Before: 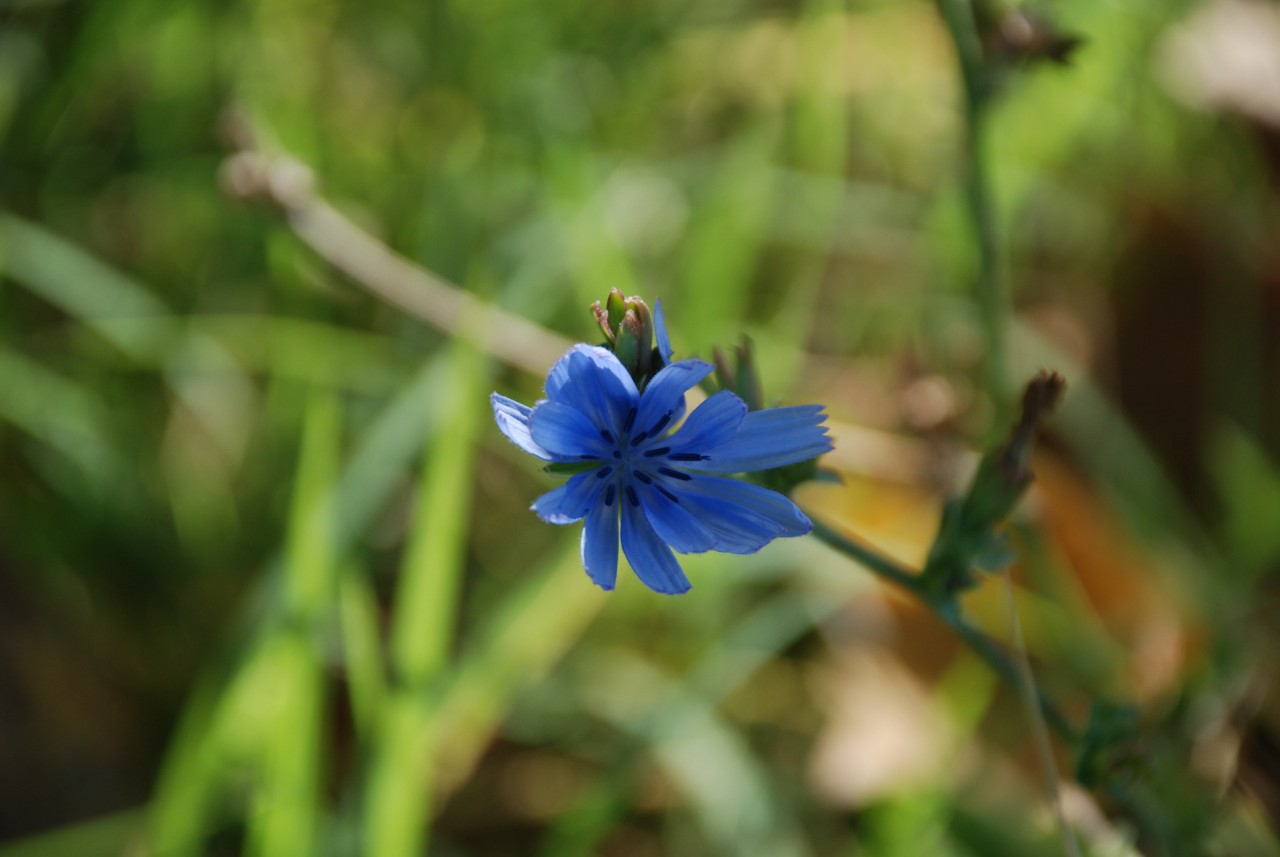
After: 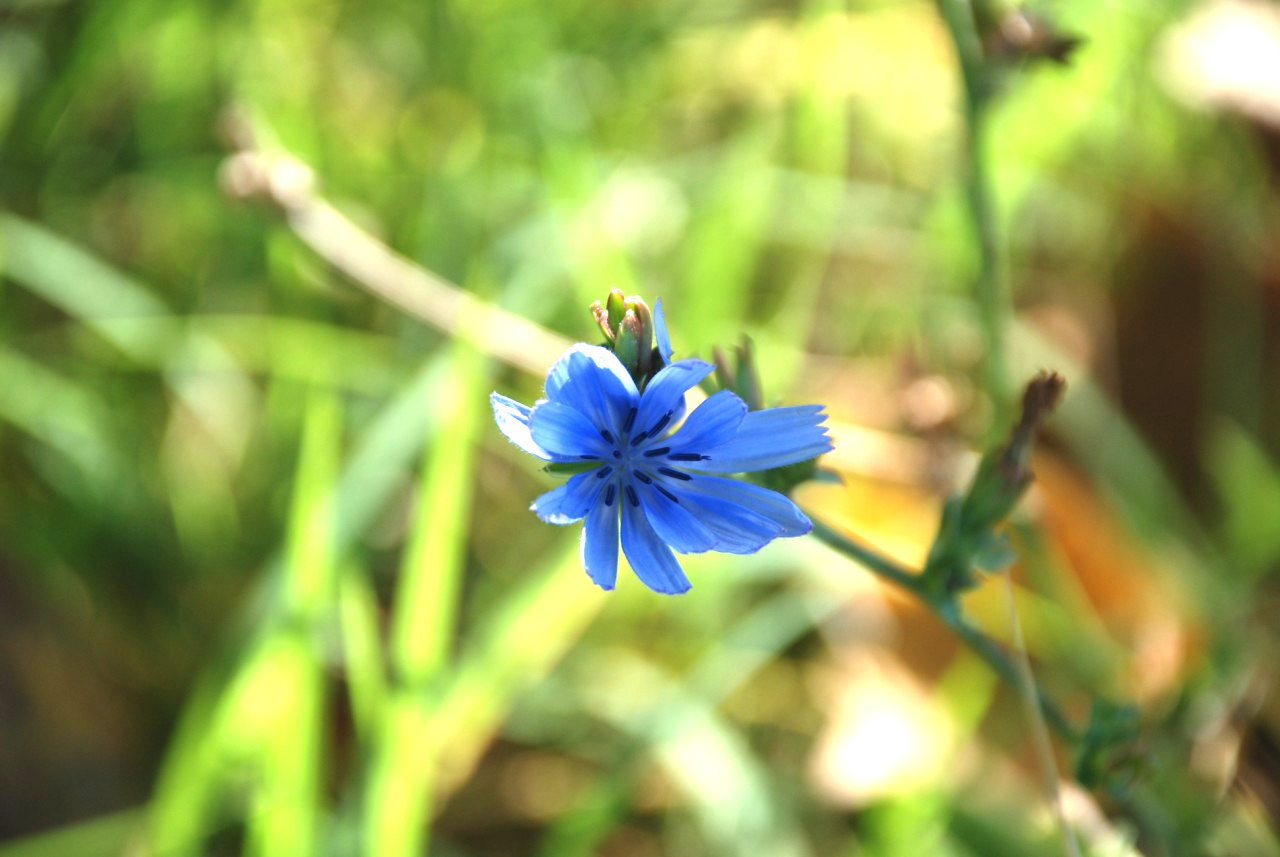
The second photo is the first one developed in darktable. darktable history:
tone equalizer: on, module defaults
exposure: black level correction 0, exposure 1.45 EV, compensate exposure bias true, compensate highlight preservation false
